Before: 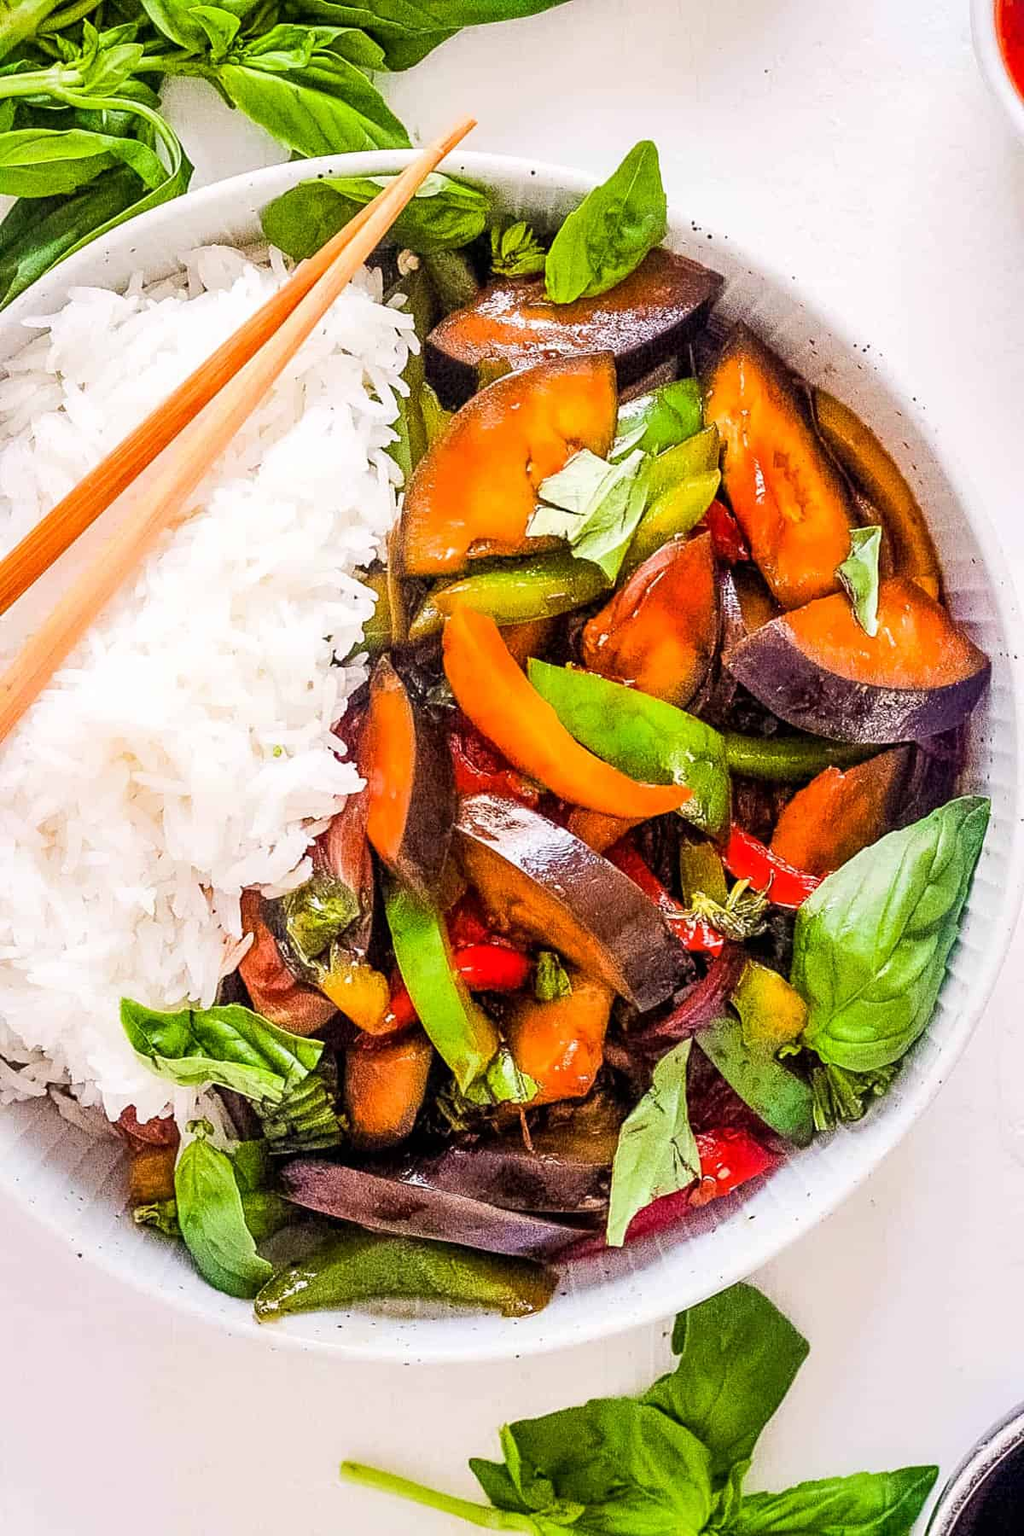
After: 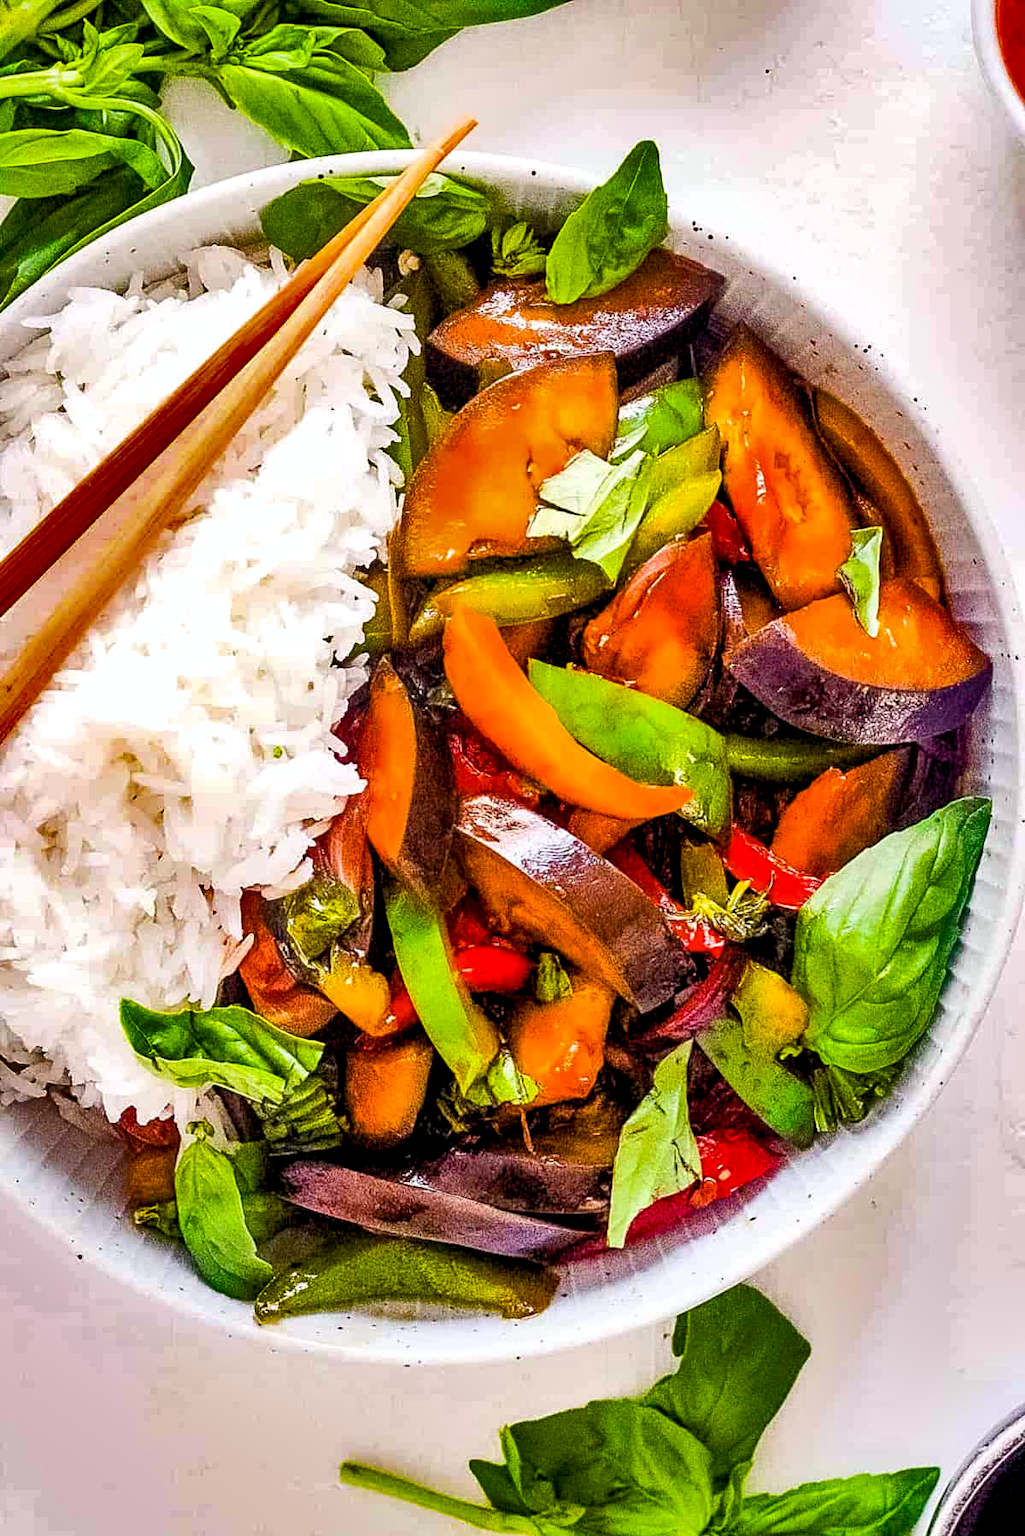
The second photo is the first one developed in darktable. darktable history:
crop: bottom 0.056%
color correction: highlights a* -0.148, highlights b* -5.7, shadows a* -0.139, shadows b* -0.112
color balance rgb: highlights gain › luminance 5.932%, highlights gain › chroma 1.332%, highlights gain › hue 90.1°, global offset › luminance -0.507%, linear chroma grading › global chroma 9.083%, perceptual saturation grading › global saturation 25.304%
shadows and highlights: white point adjustment 0.153, highlights -71.43, soften with gaussian
